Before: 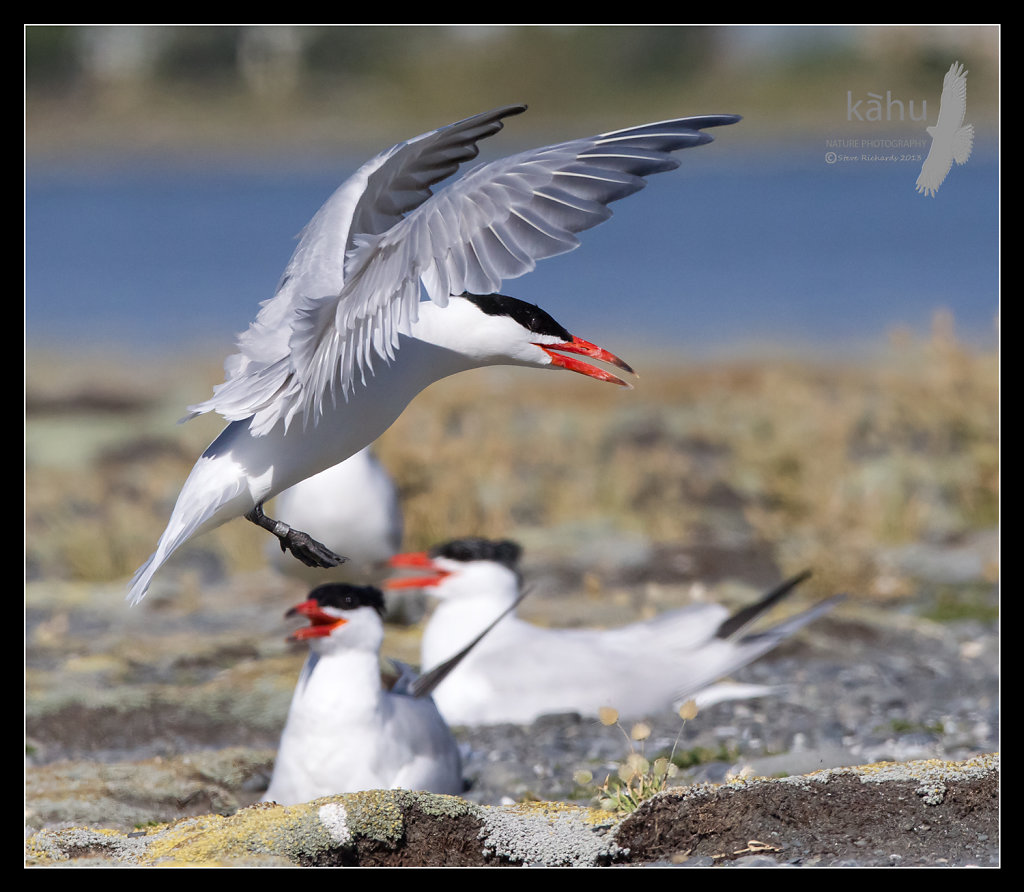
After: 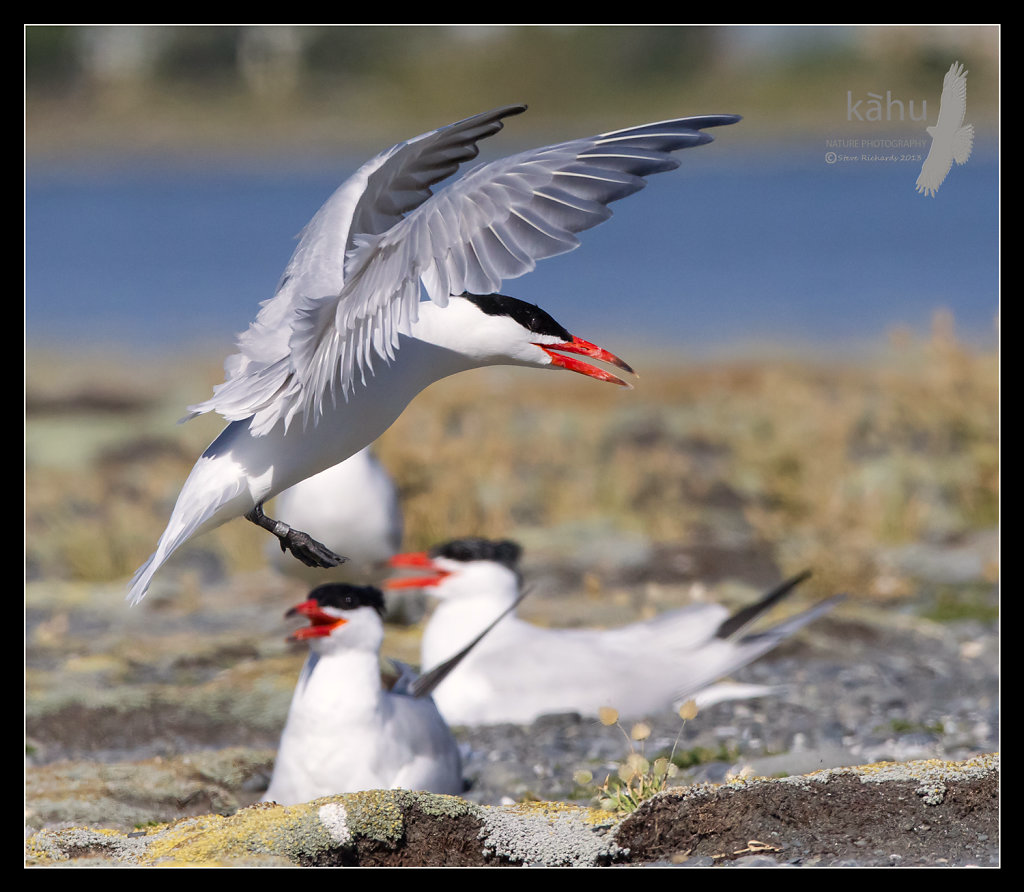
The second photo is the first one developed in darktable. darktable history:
color correction: highlights a* 0.778, highlights b* 2.79, saturation 1.08
